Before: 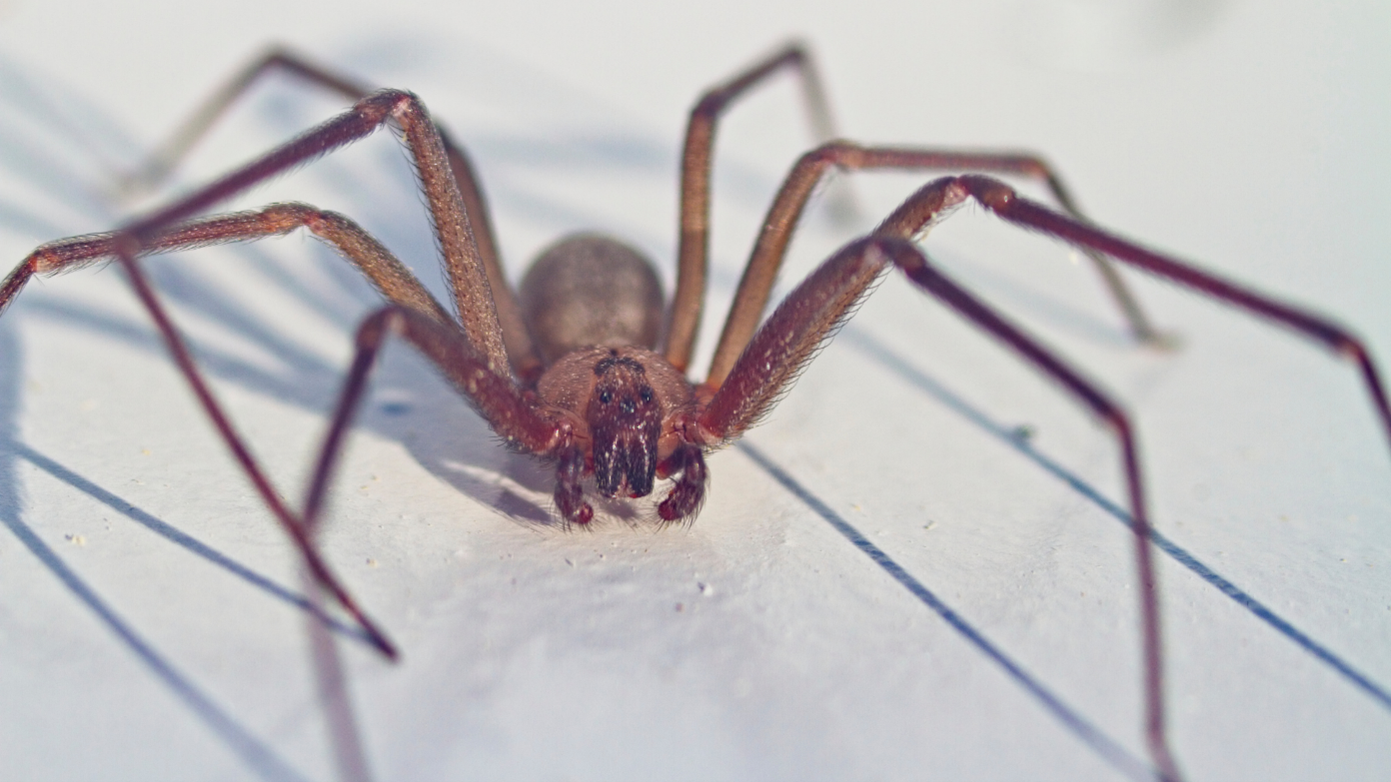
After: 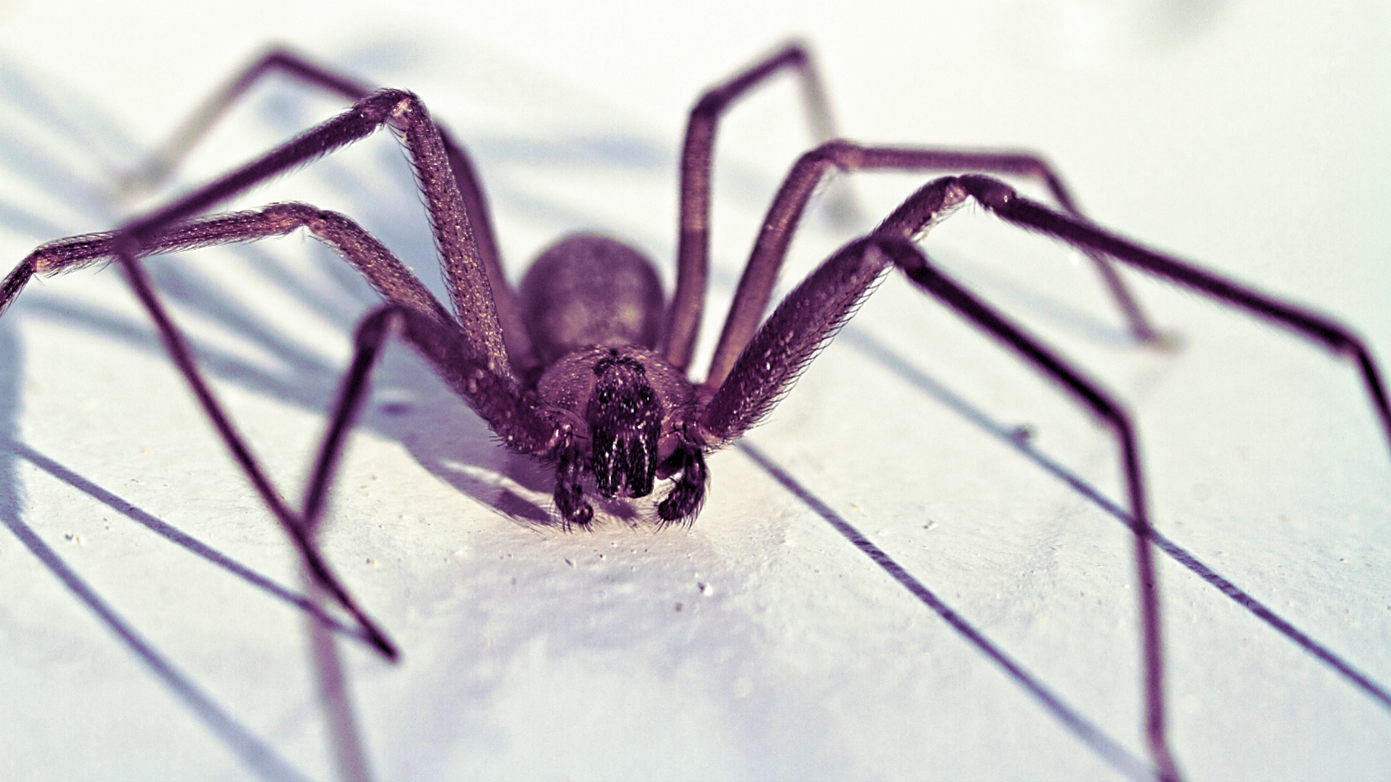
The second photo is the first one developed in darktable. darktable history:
levels: levels [0.182, 0.542, 0.902]
split-toning: shadows › hue 277.2°, shadows › saturation 0.74
sharpen: on, module defaults
